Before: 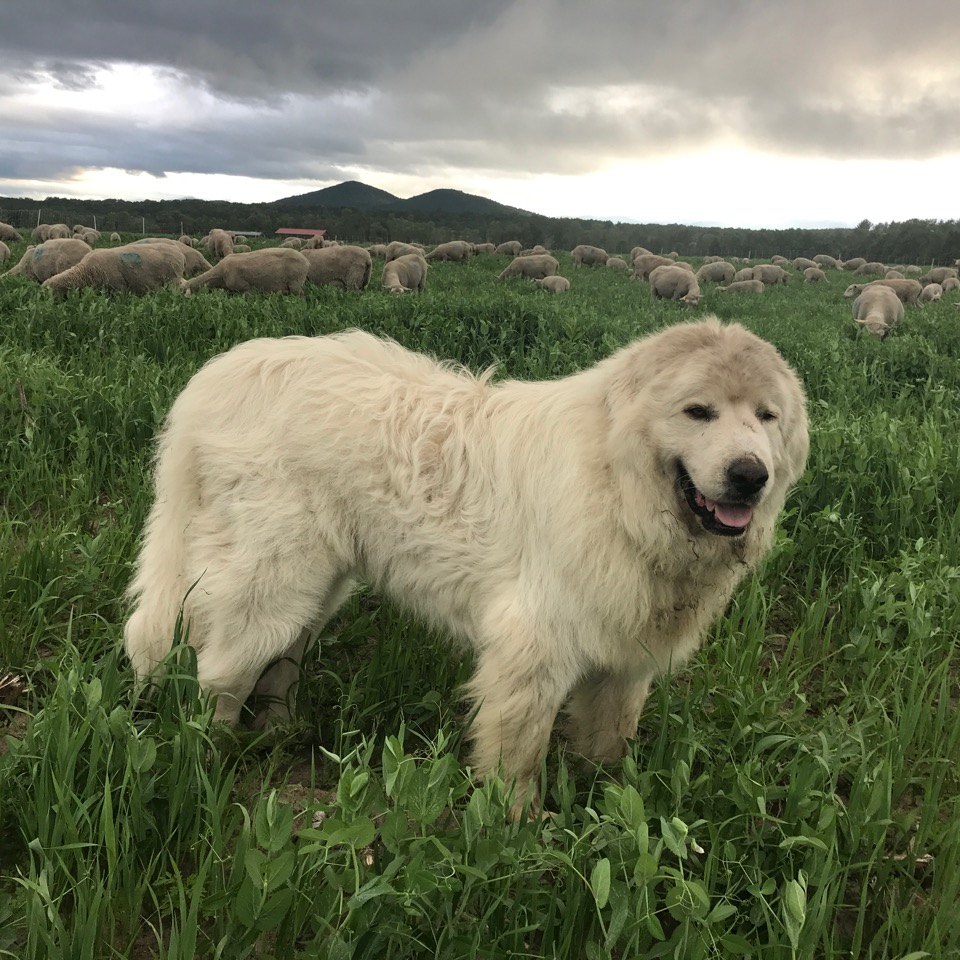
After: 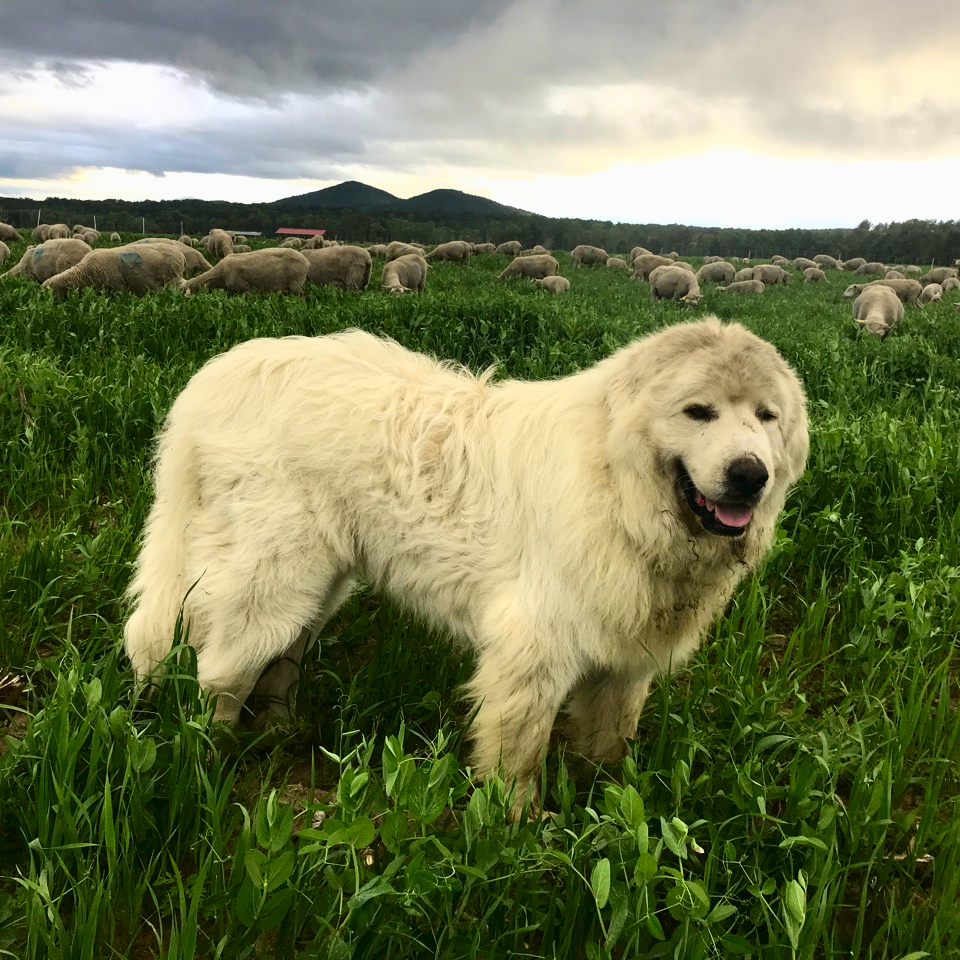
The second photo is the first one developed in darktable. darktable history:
tone curve: curves: ch0 [(0, 0) (0.187, 0.12) (0.384, 0.363) (0.618, 0.698) (0.754, 0.857) (0.875, 0.956) (1, 0.987)]; ch1 [(0, 0) (0.402, 0.36) (0.476, 0.466) (0.501, 0.501) (0.518, 0.514) (0.564, 0.608) (0.614, 0.664) (0.692, 0.744) (1, 1)]; ch2 [(0, 0) (0.435, 0.412) (0.483, 0.481) (0.503, 0.503) (0.522, 0.535) (0.563, 0.601) (0.627, 0.699) (0.699, 0.753) (0.997, 0.858)], color space Lab, independent channels, preserve colors none
